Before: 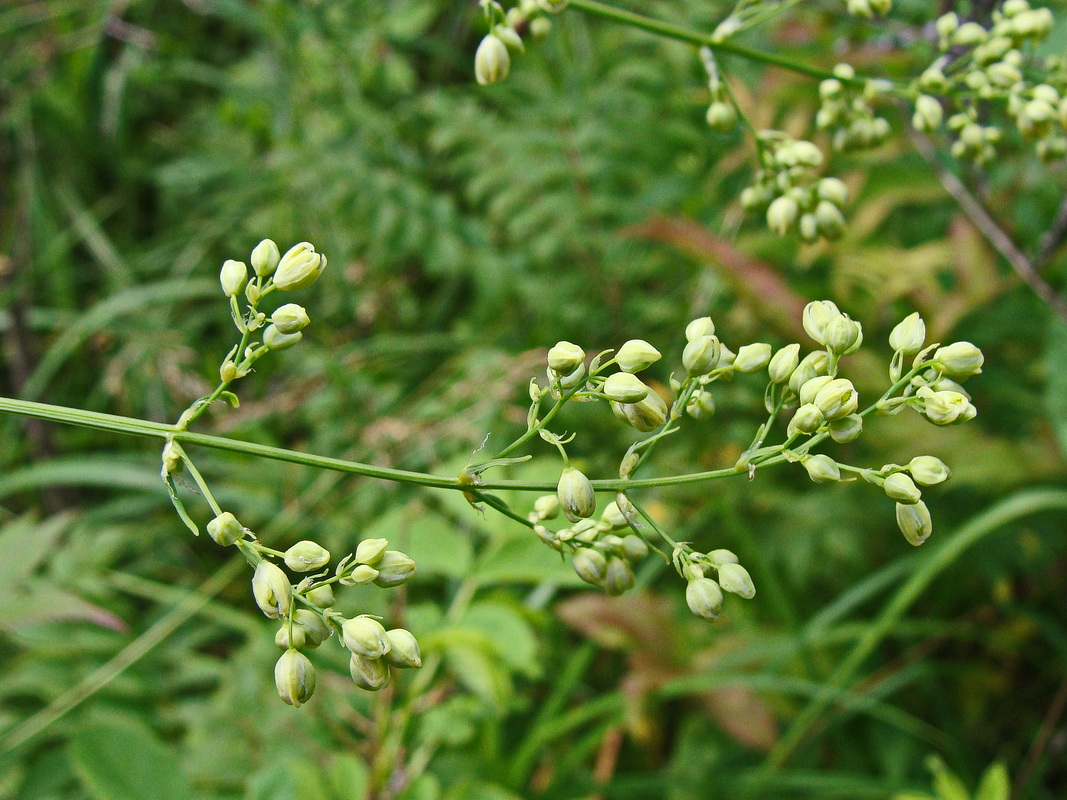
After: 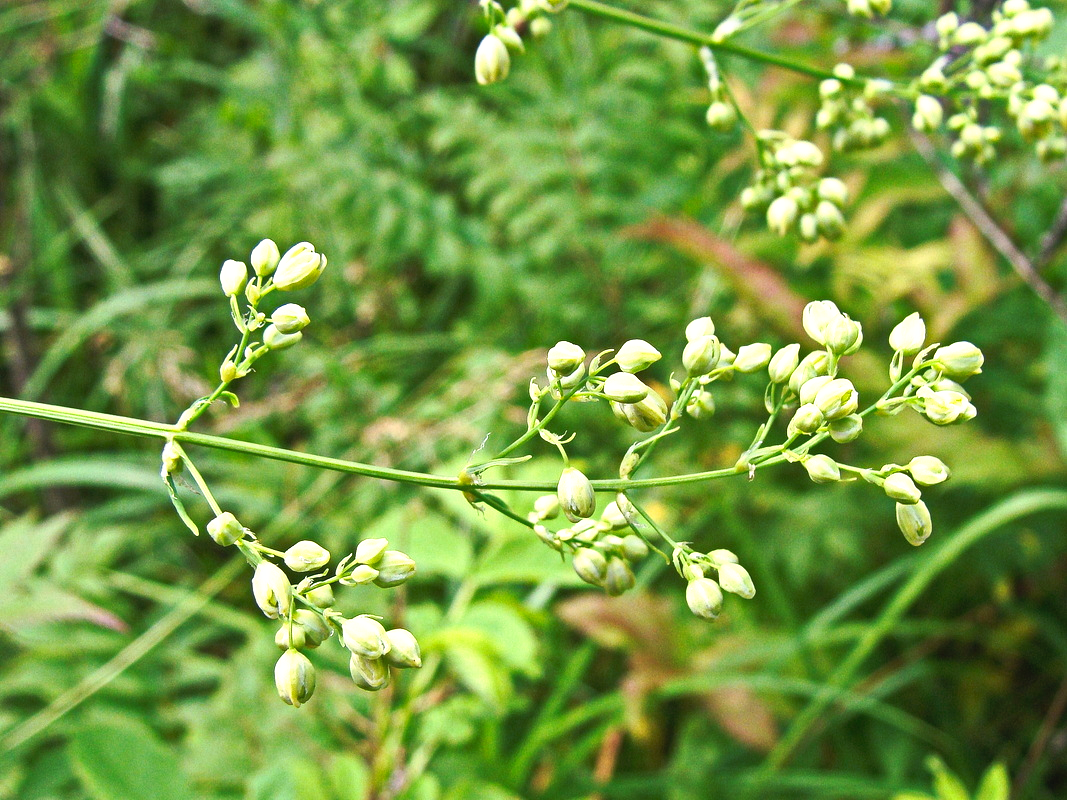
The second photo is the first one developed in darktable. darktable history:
tone curve: curves: ch0 [(0, 0) (0.003, 0.032) (0.011, 0.036) (0.025, 0.049) (0.044, 0.075) (0.069, 0.112) (0.1, 0.151) (0.136, 0.197) (0.177, 0.241) (0.224, 0.295) (0.277, 0.355) (0.335, 0.429) (0.399, 0.512) (0.468, 0.607) (0.543, 0.702) (0.623, 0.796) (0.709, 0.903) (0.801, 0.987) (0.898, 0.997) (1, 1)], preserve colors none
